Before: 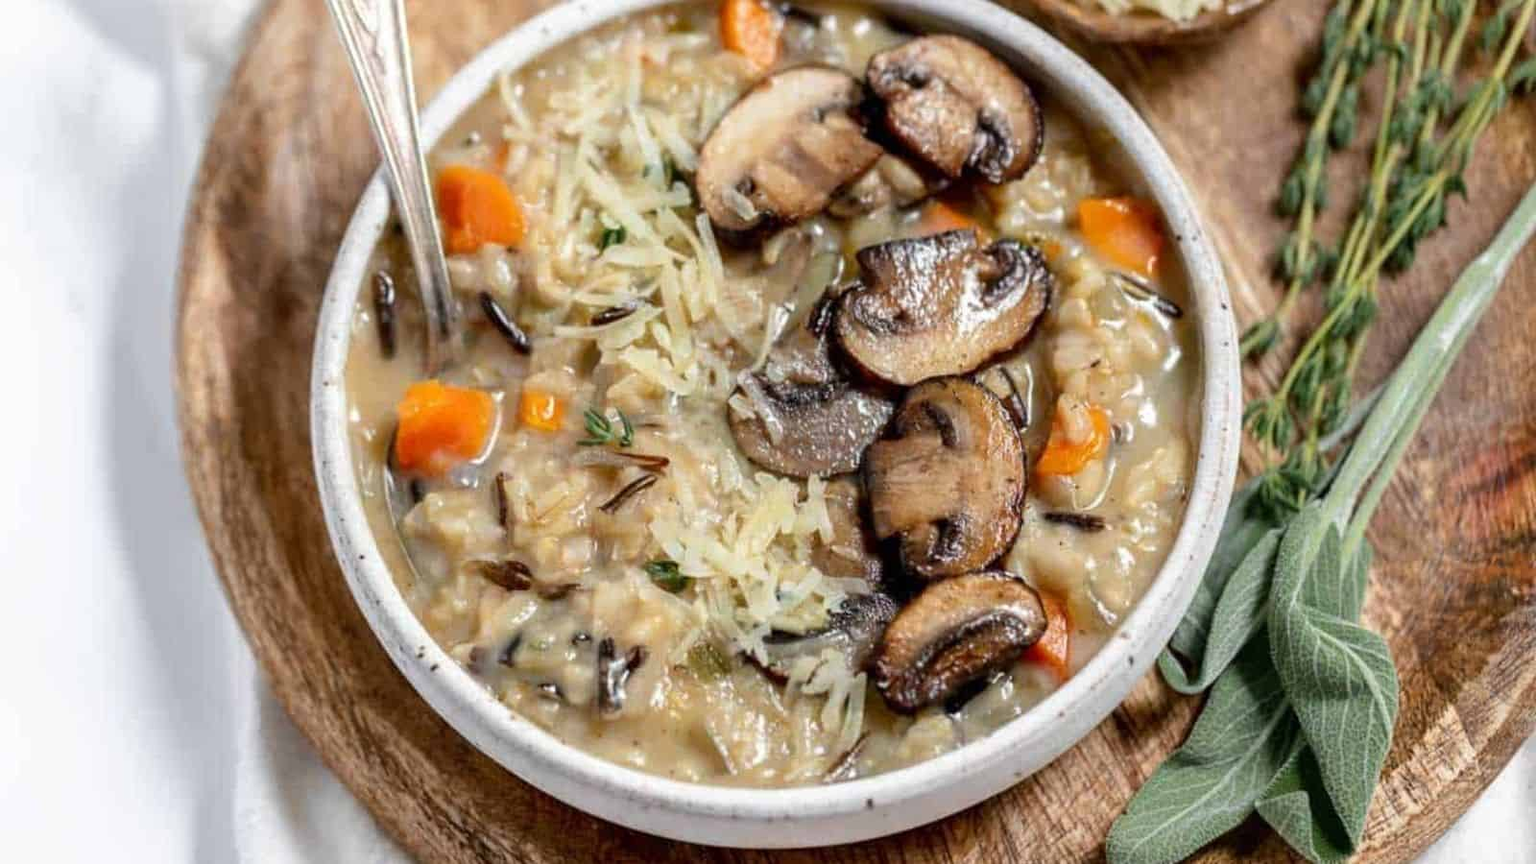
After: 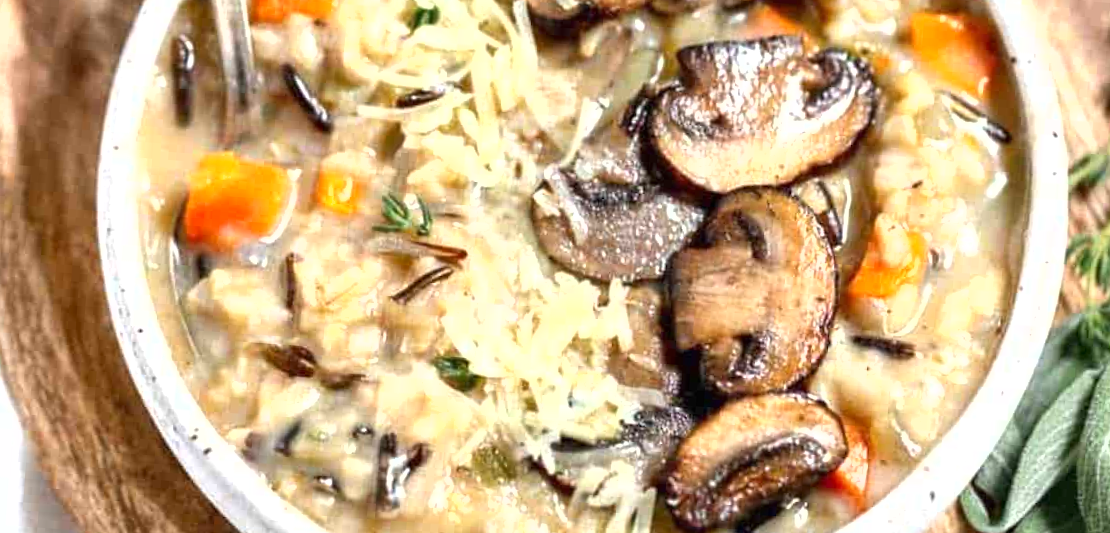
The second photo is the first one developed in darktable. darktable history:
exposure: black level correction 0, exposure 1 EV, compensate highlight preservation false
shadows and highlights: shadows 37.05, highlights -26.72, soften with gaussian
crop and rotate: angle -4.11°, left 9.812%, top 21.166%, right 12.095%, bottom 12.135%
